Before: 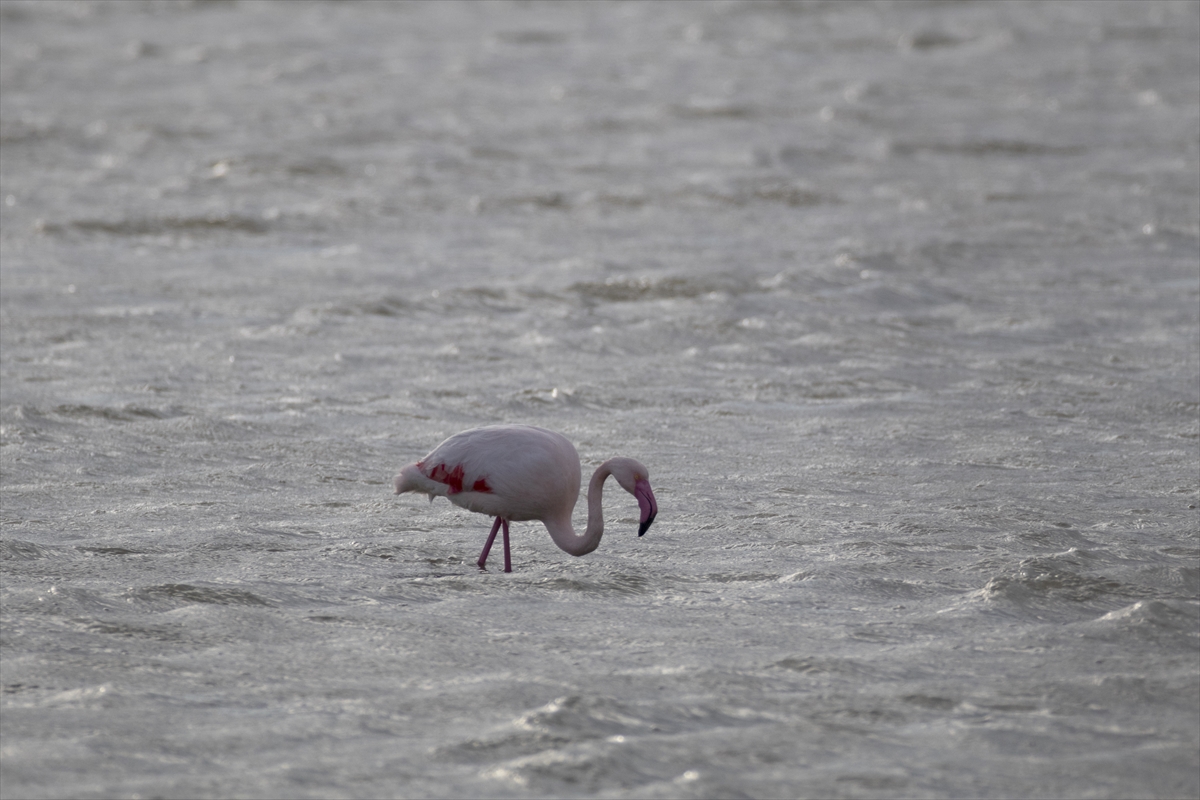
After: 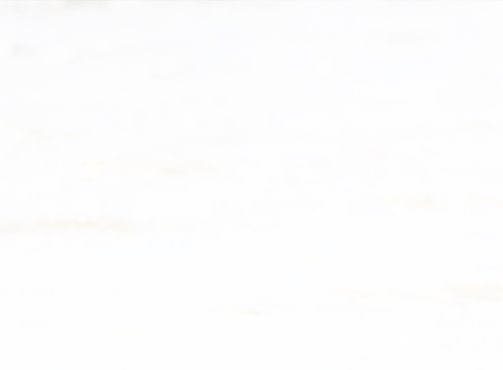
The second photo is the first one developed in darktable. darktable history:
crop and rotate: left 10.817%, top 0.062%, right 47.194%, bottom 53.626%
contrast brightness saturation: contrast 0.62, brightness 0.34, saturation 0.14
shadows and highlights: shadows -21.3, highlights 100, soften with gaussian
